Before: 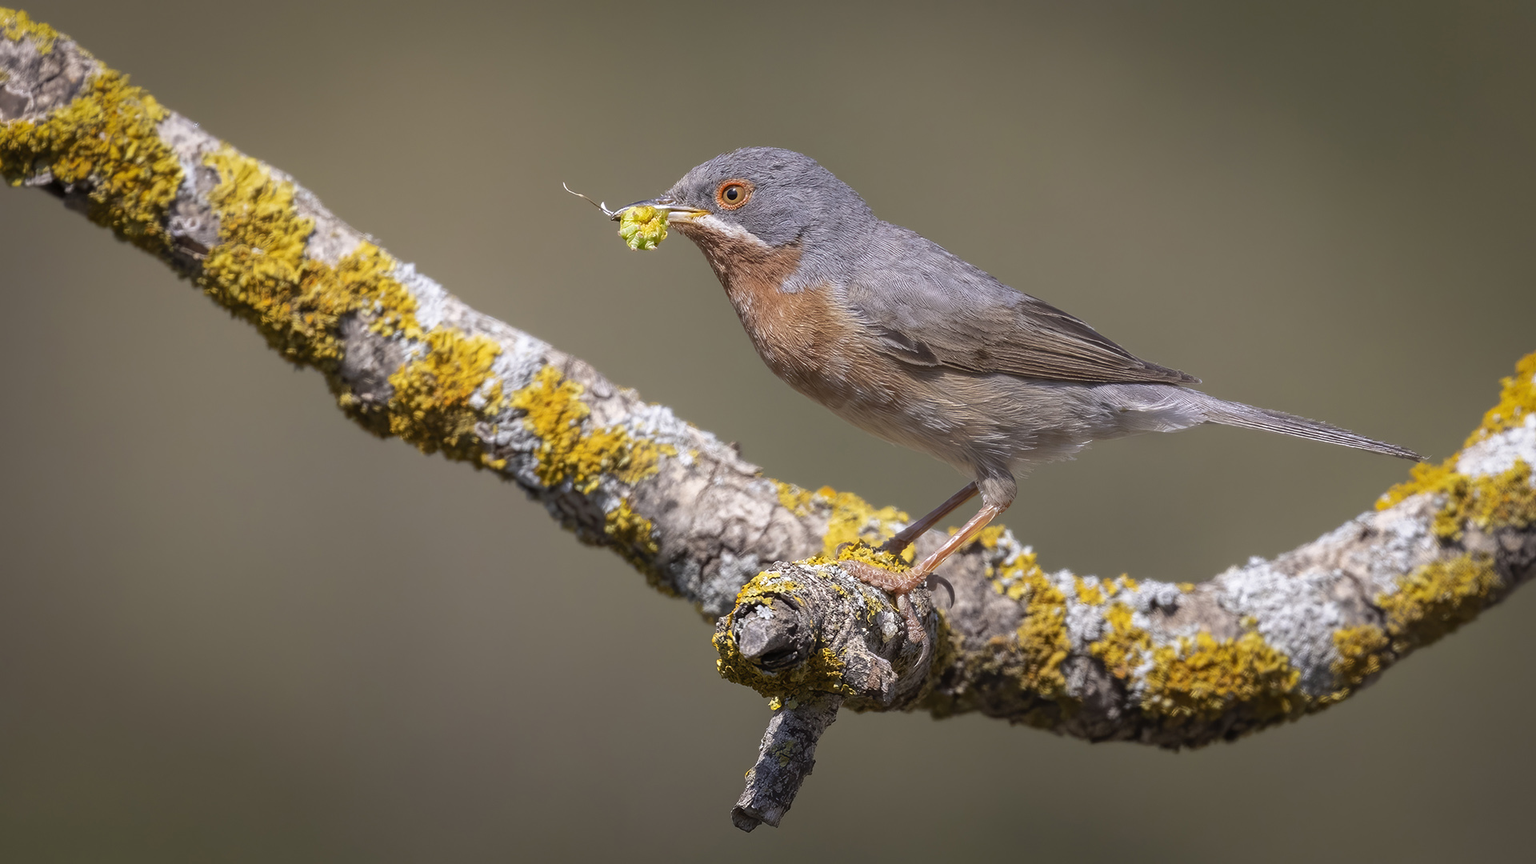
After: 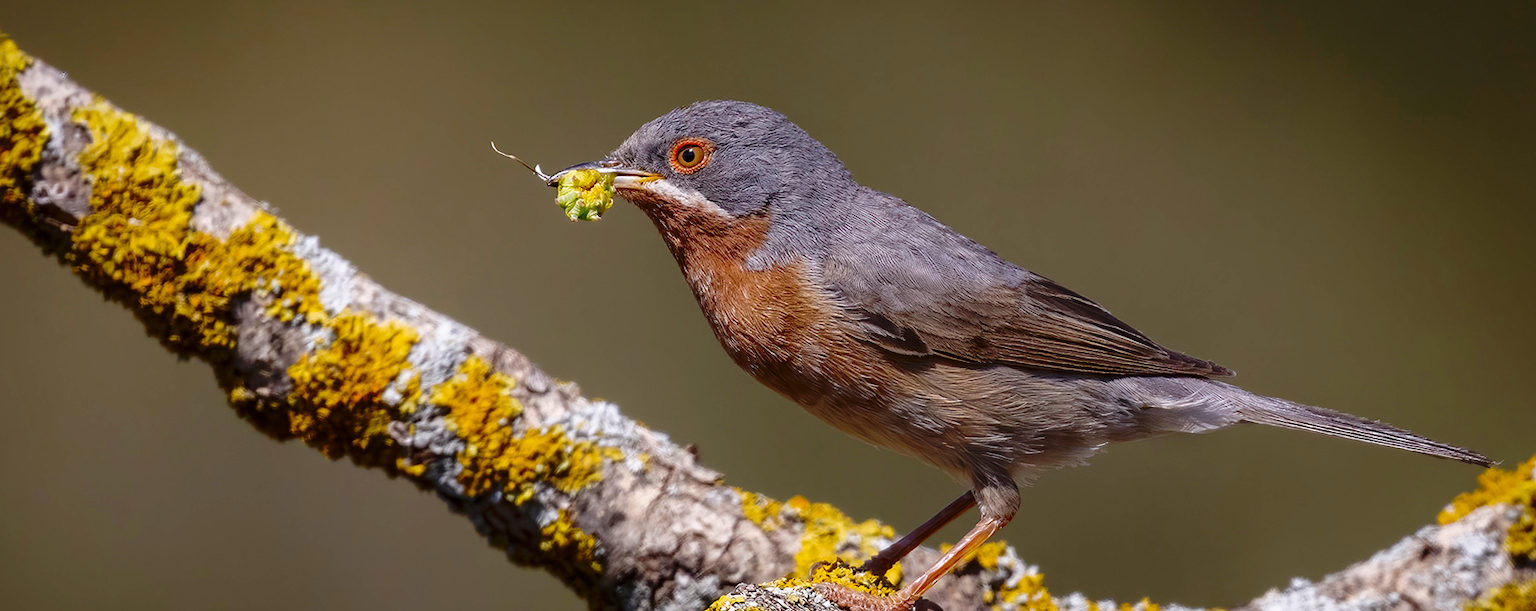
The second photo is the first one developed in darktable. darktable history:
contrast brightness saturation: contrast 0.066, brightness -0.144, saturation 0.119
crop and rotate: left 9.269%, top 7.087%, right 4.904%, bottom 32.104%
shadows and highlights: radius 335.16, shadows 64.87, highlights 4.36, compress 87.66%, soften with gaussian
base curve: curves: ch0 [(0, 0) (0.073, 0.04) (0.157, 0.139) (0.492, 0.492) (0.758, 0.758) (1, 1)], preserve colors none
